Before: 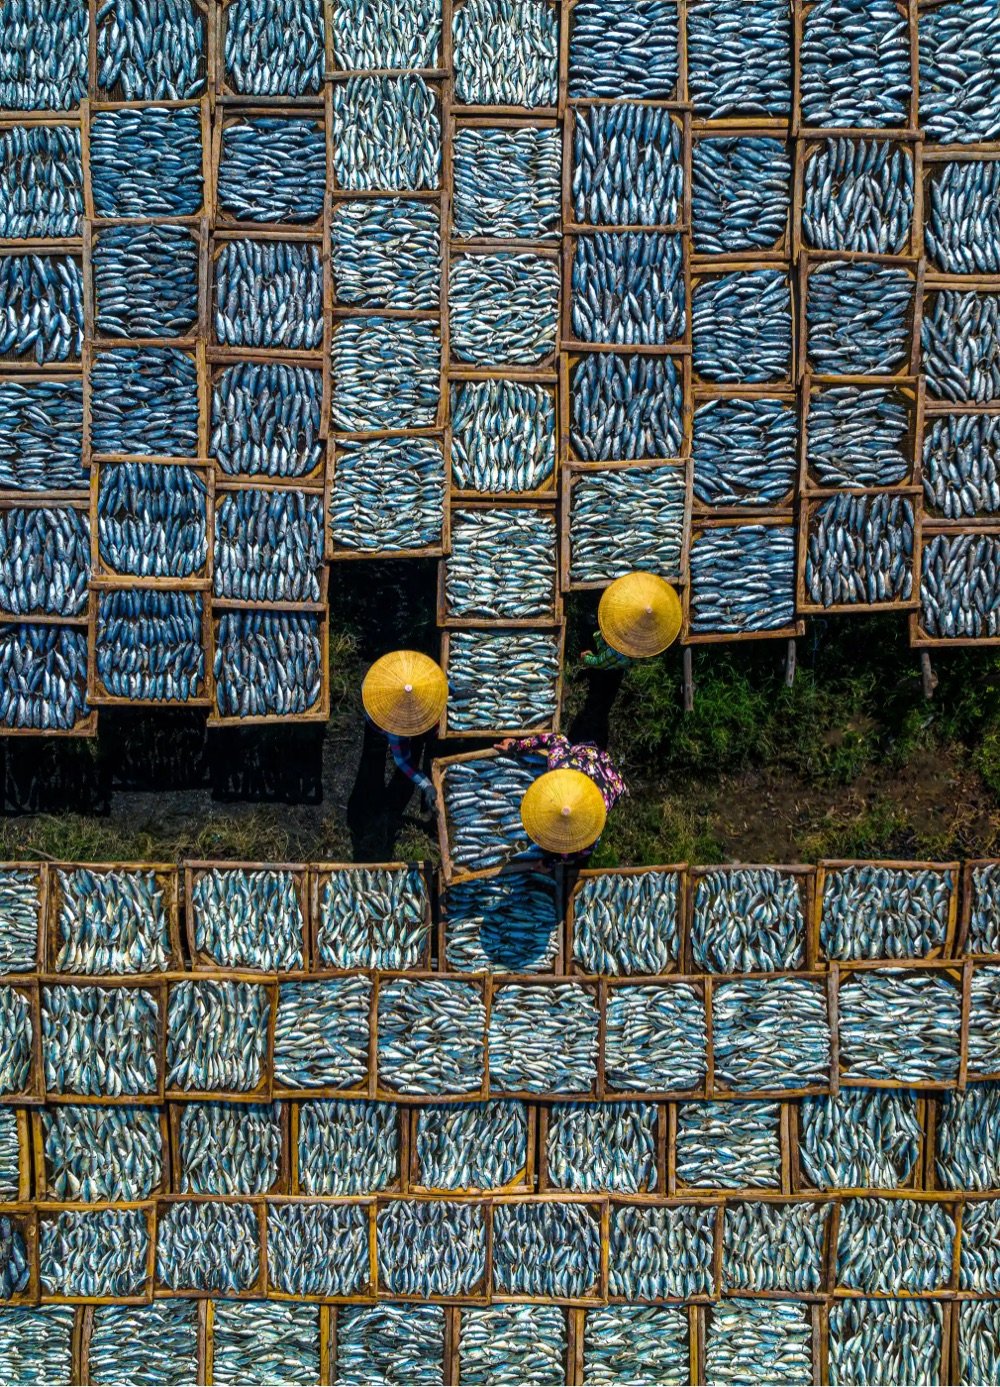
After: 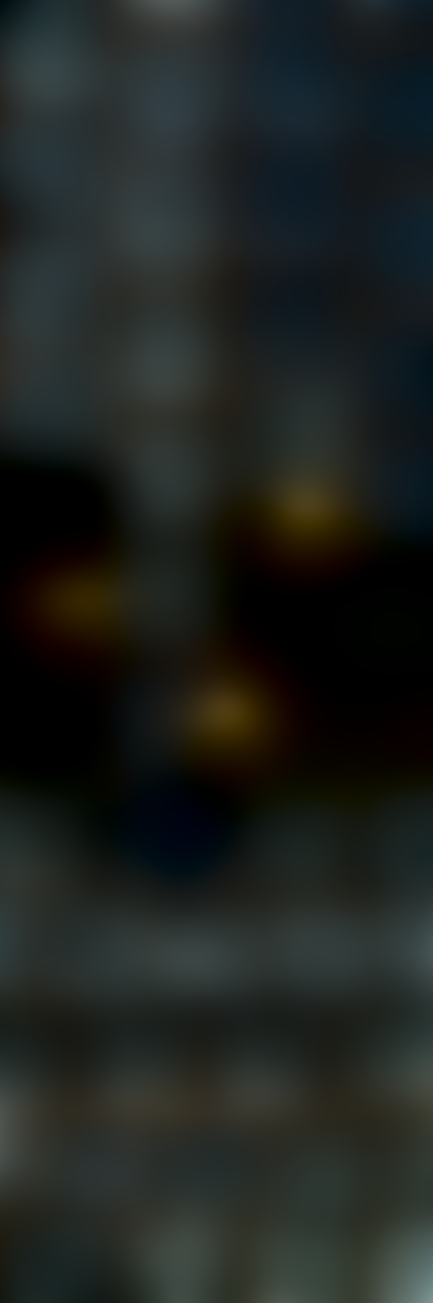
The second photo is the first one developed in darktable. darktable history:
lowpass: radius 31.92, contrast 1.72, brightness -0.98, saturation 0.94
exposure: black level correction 0.001, compensate highlight preservation false
crop: left 33.452%, top 6.025%, right 23.155%
local contrast: on, module defaults
